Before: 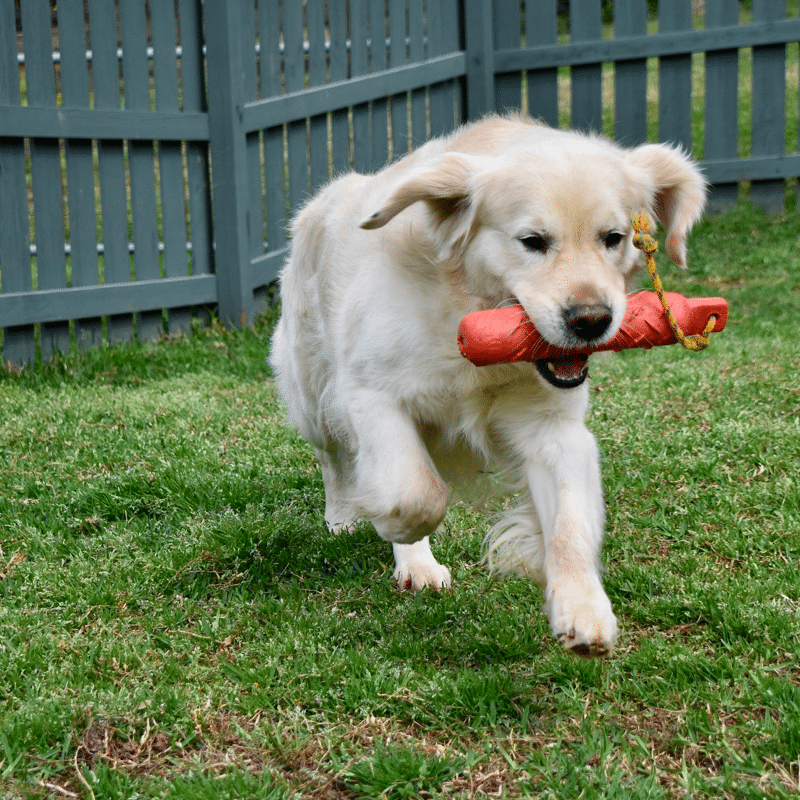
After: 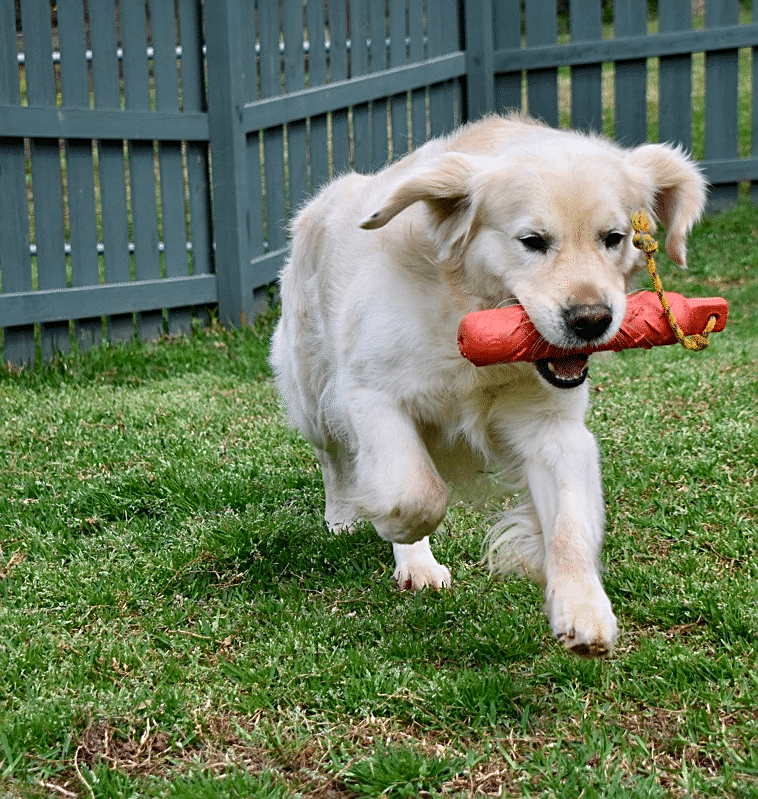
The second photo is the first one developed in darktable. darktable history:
sharpen: on, module defaults
white balance: red 1.004, blue 1.024
crop and rotate: right 5.167%
